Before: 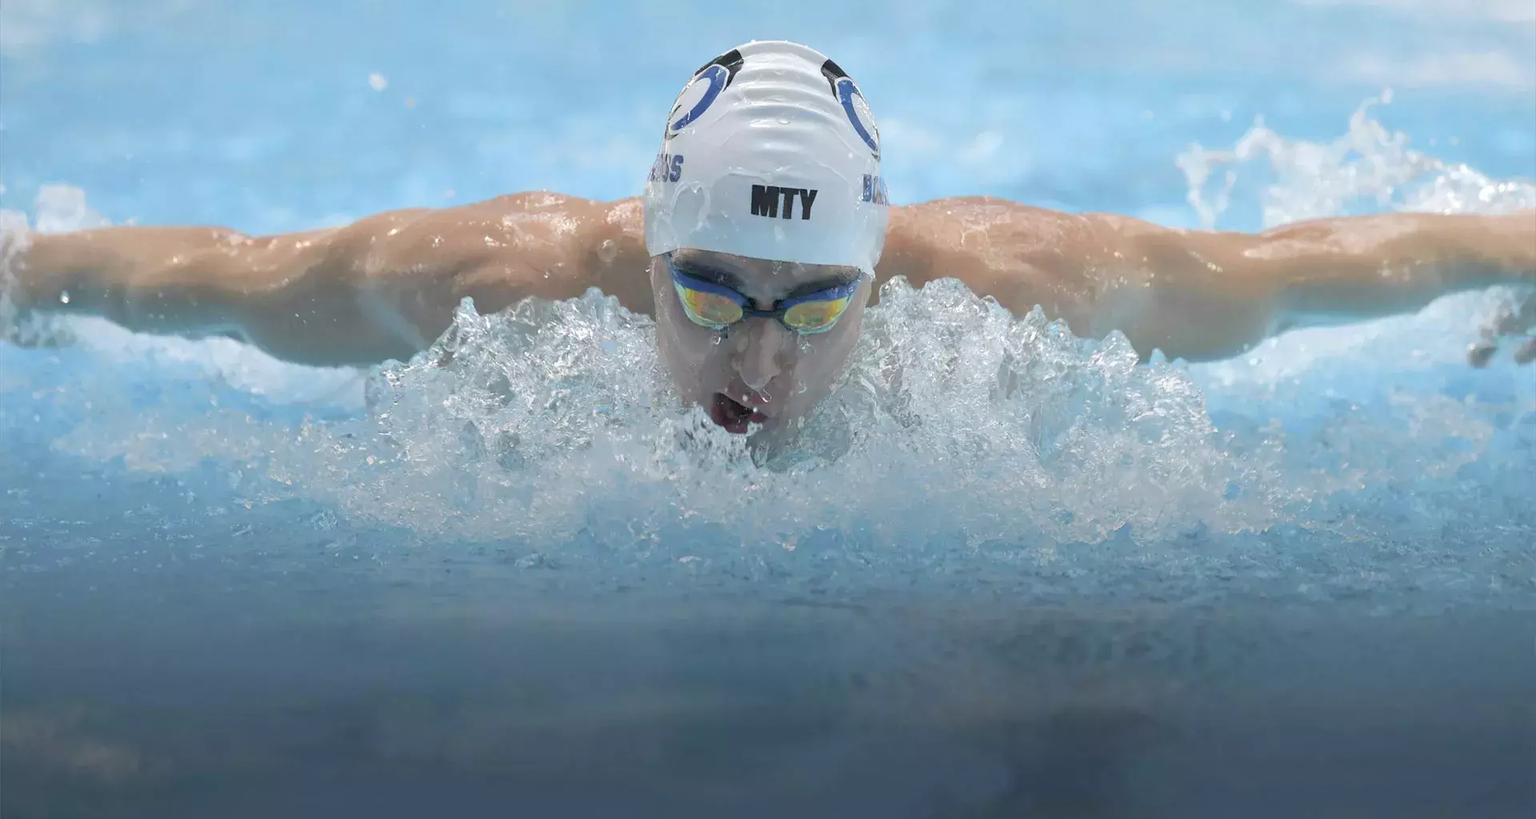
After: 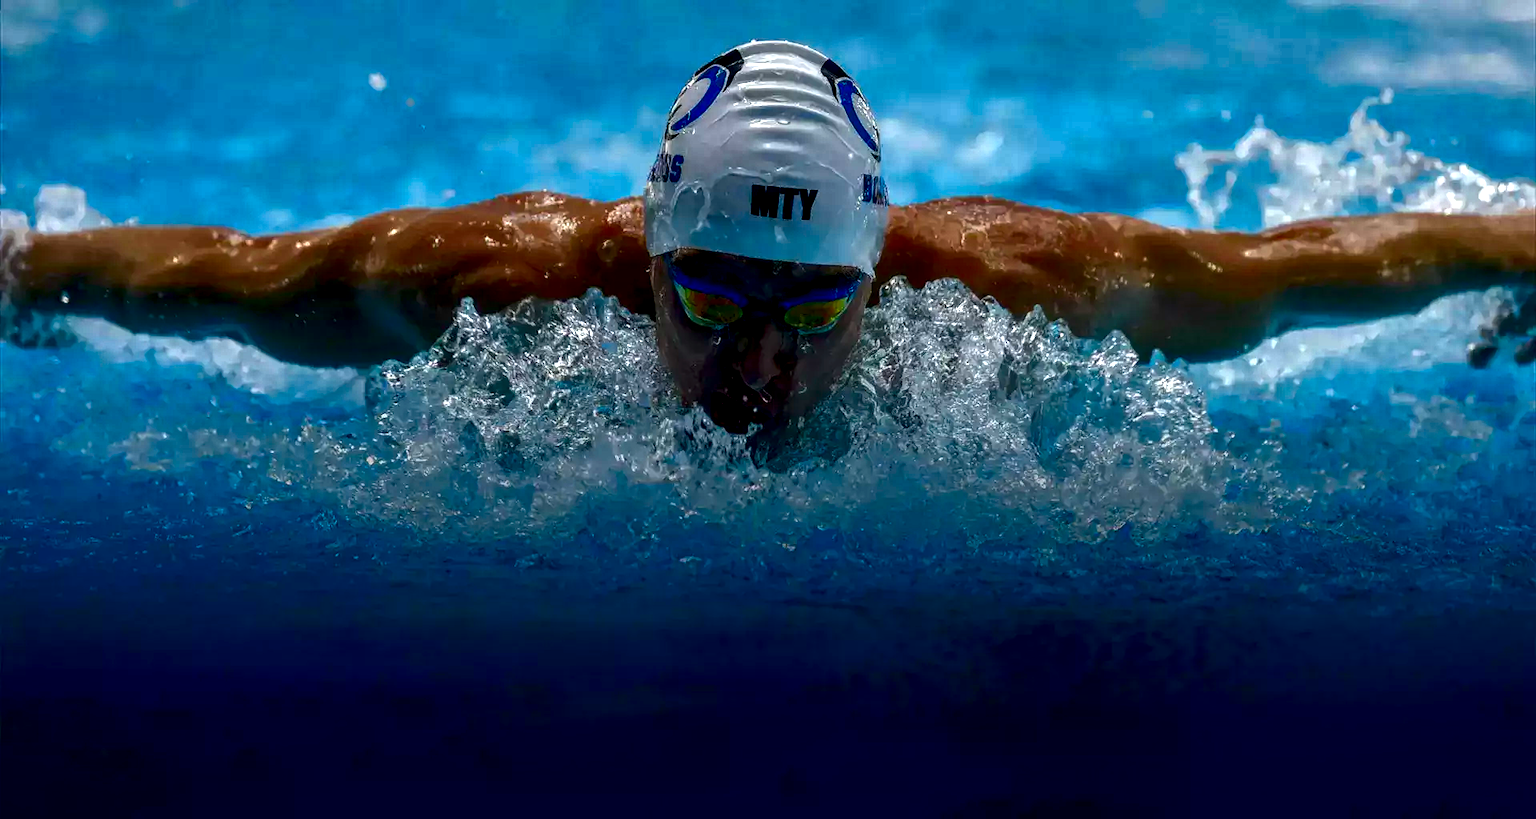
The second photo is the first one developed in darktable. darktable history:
contrast brightness saturation: brightness -1, saturation 1
local contrast: highlights 0%, shadows 0%, detail 182%
white balance: emerald 1
sharpen: radius 2.883, amount 0.868, threshold 47.523
color balance rgb: perceptual saturation grading › global saturation 20%, perceptual saturation grading › highlights -25%, perceptual saturation grading › shadows 50%
